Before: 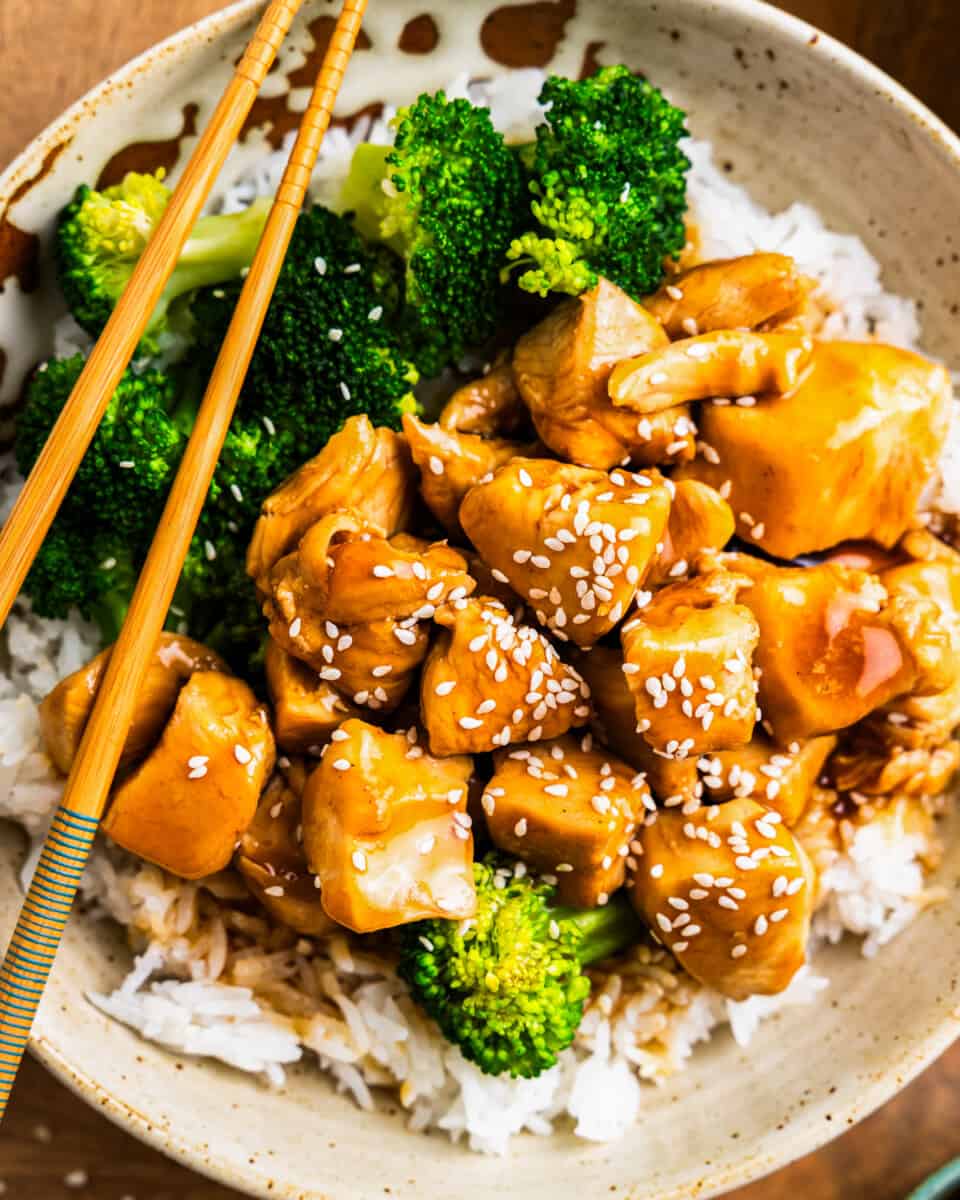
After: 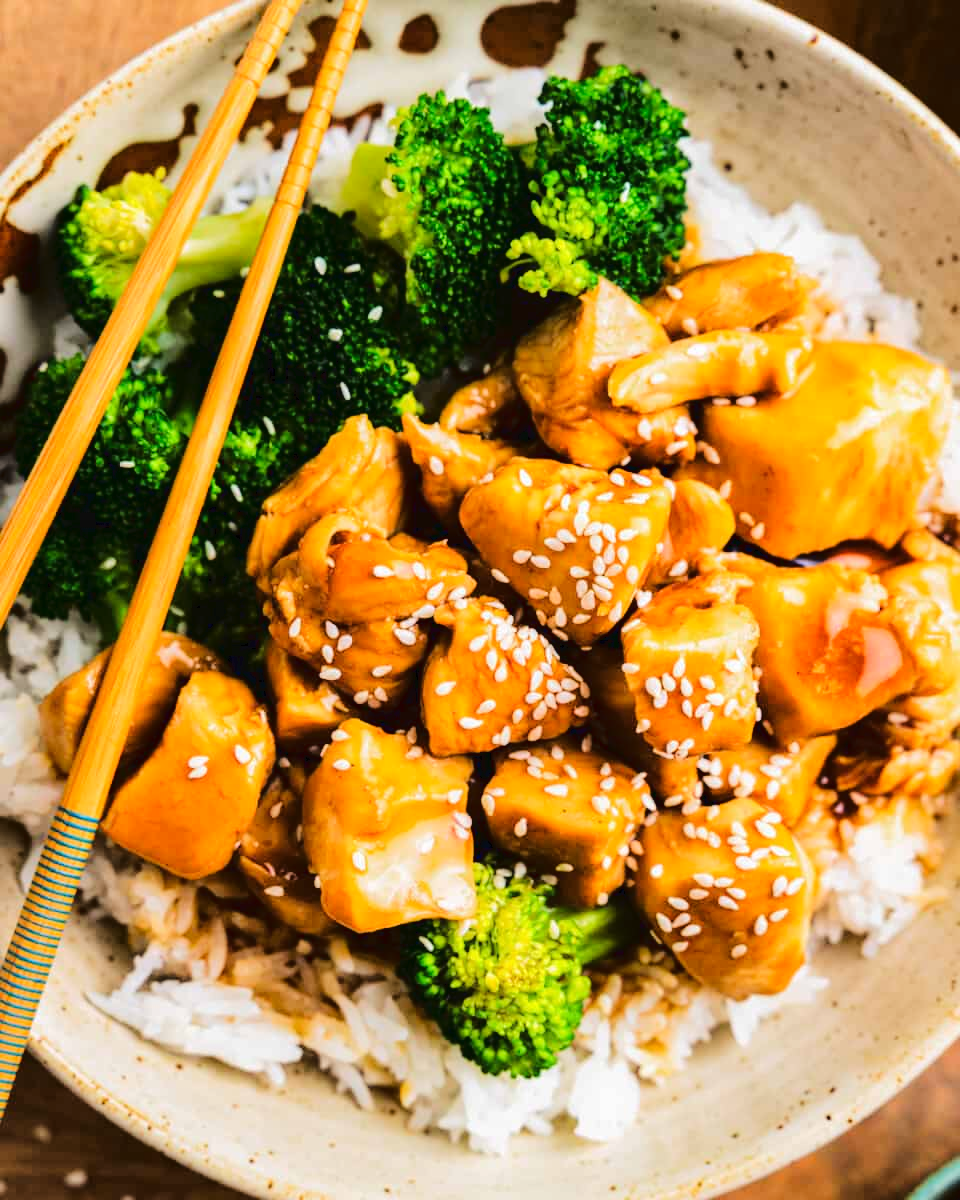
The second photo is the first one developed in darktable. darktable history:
tone curve: curves: ch0 [(0, 0) (0.003, 0.031) (0.011, 0.033) (0.025, 0.038) (0.044, 0.049) (0.069, 0.059) (0.1, 0.071) (0.136, 0.093) (0.177, 0.142) (0.224, 0.204) (0.277, 0.292) (0.335, 0.387) (0.399, 0.484) (0.468, 0.567) (0.543, 0.643) (0.623, 0.712) (0.709, 0.776) (0.801, 0.837) (0.898, 0.903) (1, 1)], color space Lab, linked channels, preserve colors none
